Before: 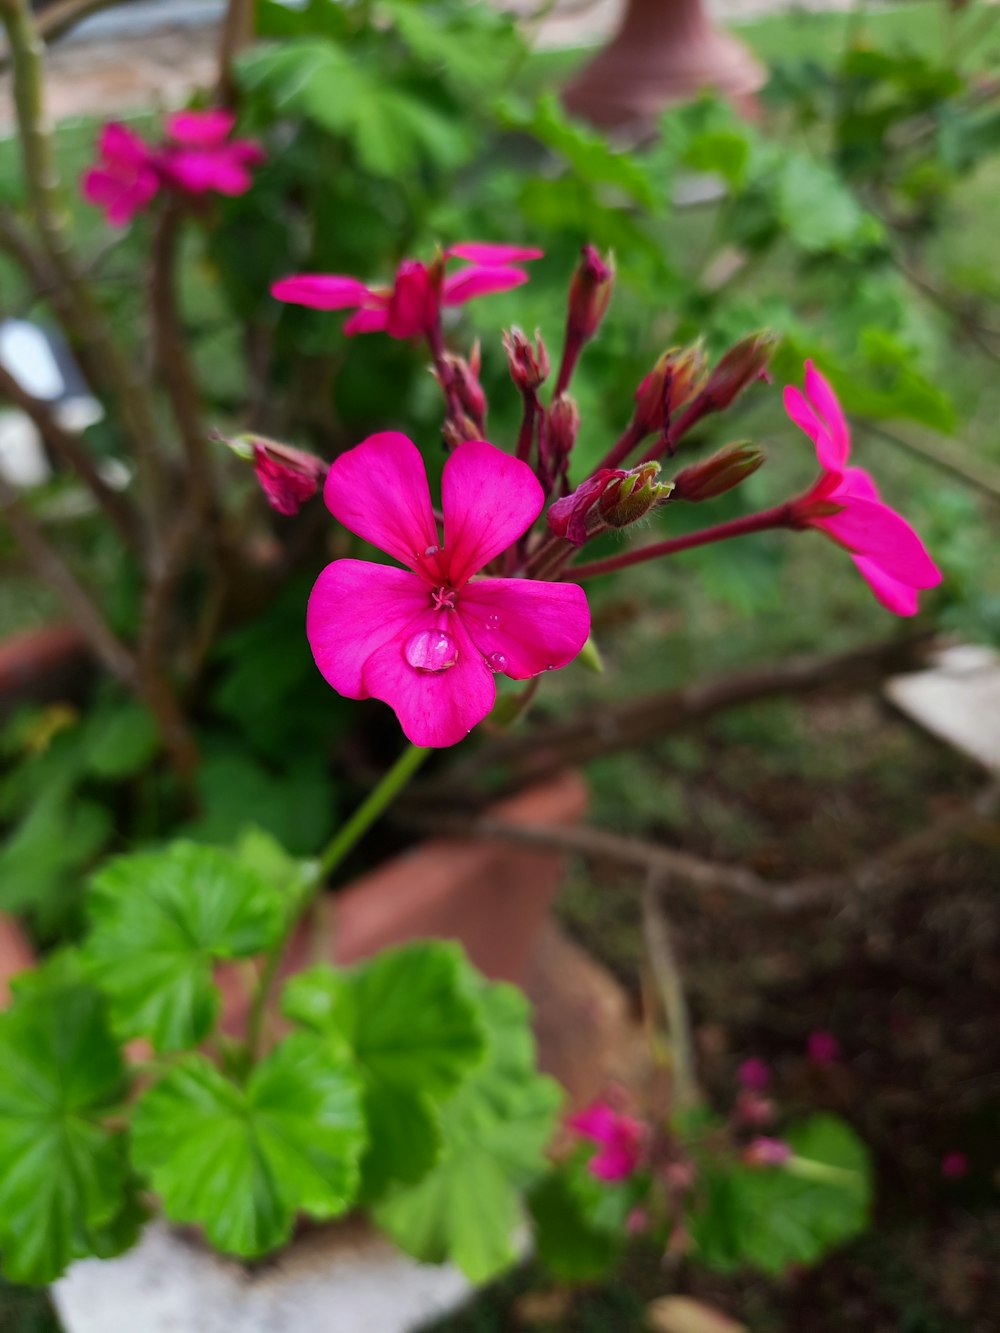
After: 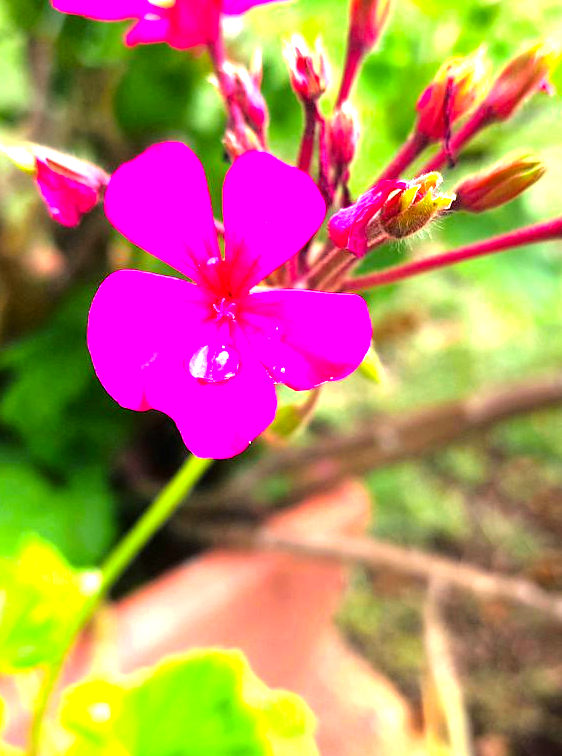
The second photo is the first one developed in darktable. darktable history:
exposure: black level correction 0, exposure 1.903 EV, compensate highlight preservation false
color balance rgb: highlights gain › chroma 1.618%, highlights gain › hue 56.05°, linear chroma grading › global chroma -15.59%, perceptual saturation grading › global saturation 30.18%, global vibrance 20%
tone equalizer: -8 EV -1.12 EV, -7 EV -1.05 EV, -6 EV -0.86 EV, -5 EV -0.605 EV, -3 EV 0.587 EV, -2 EV 0.895 EV, -1 EV 1 EV, +0 EV 1.08 EV
crop and rotate: left 21.989%, top 21.701%, right 21.716%, bottom 21.581%
